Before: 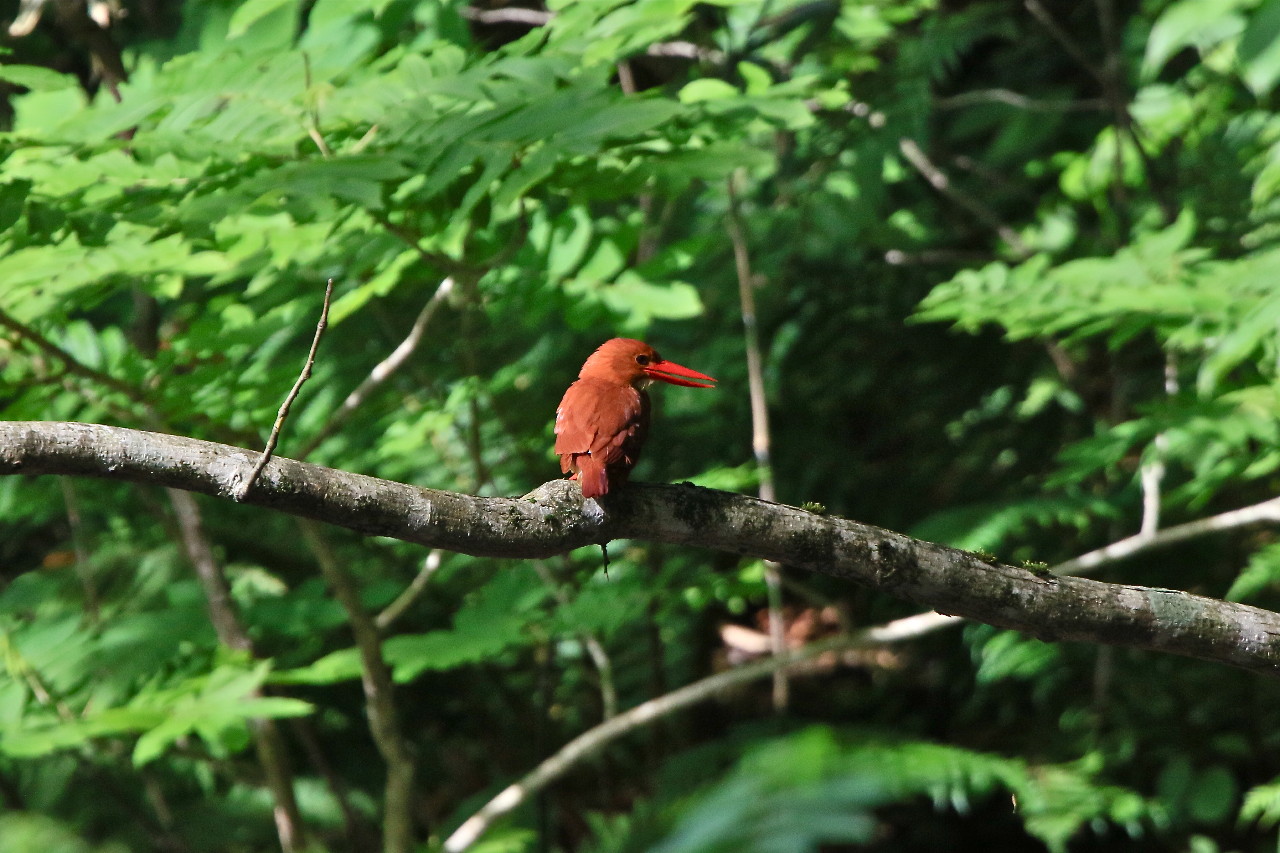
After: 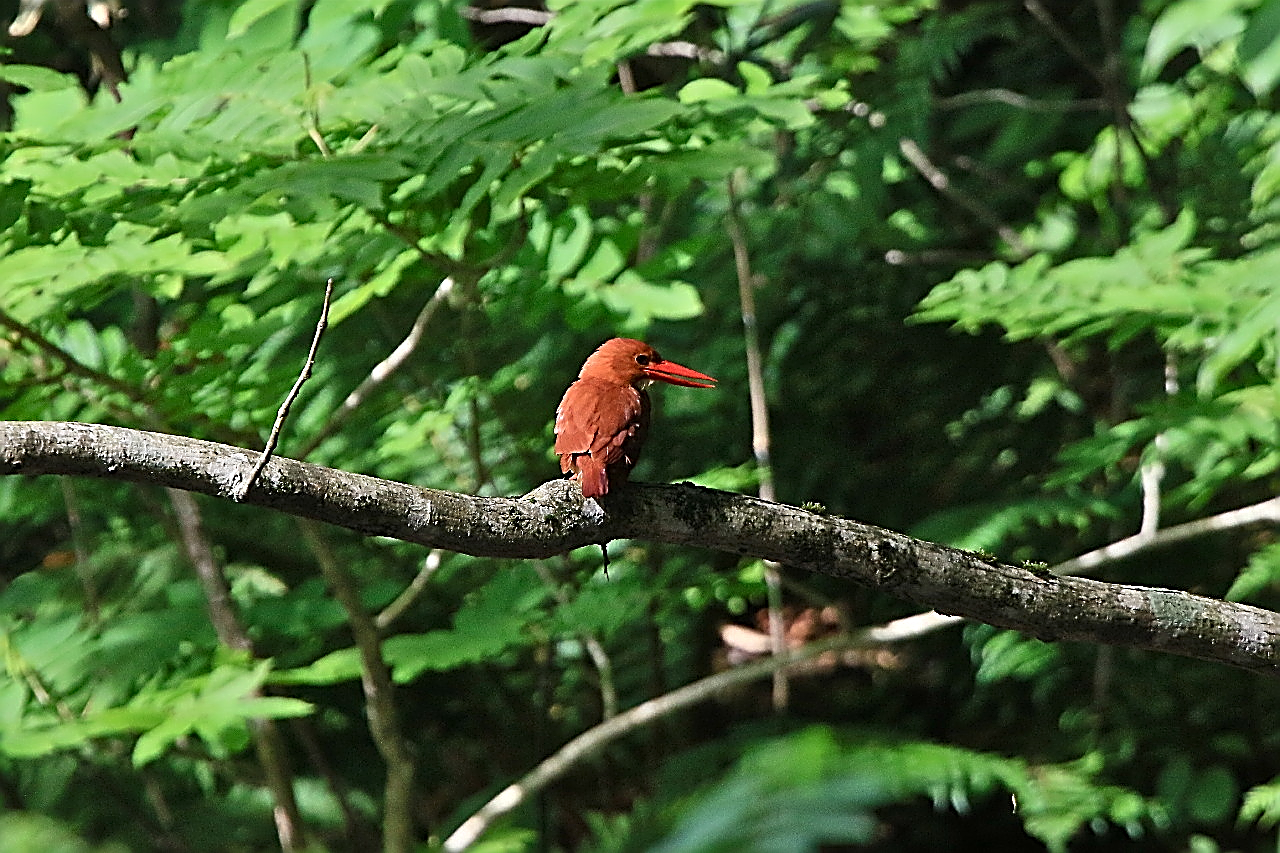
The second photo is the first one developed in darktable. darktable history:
sharpen: amount 1.877
